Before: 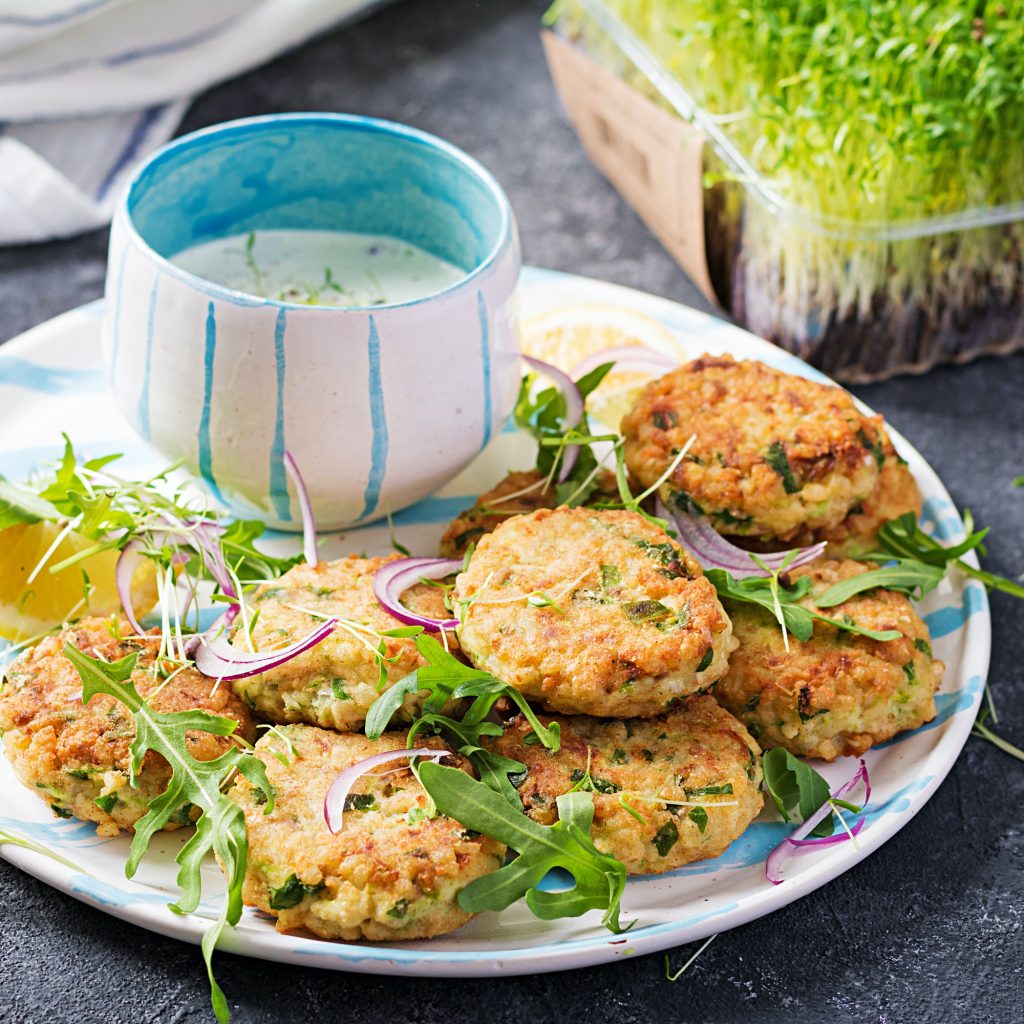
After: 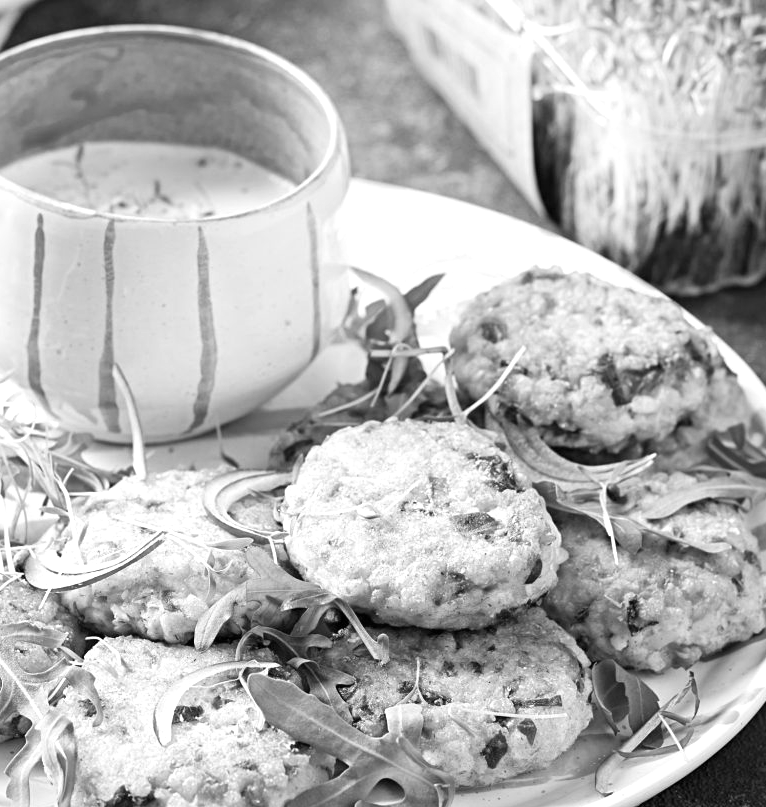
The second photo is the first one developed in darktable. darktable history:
crop: left 16.768%, top 8.653%, right 8.362%, bottom 12.485%
white balance: red 1.467, blue 0.684
contrast brightness saturation: saturation -1
exposure: compensate highlight preservation false
